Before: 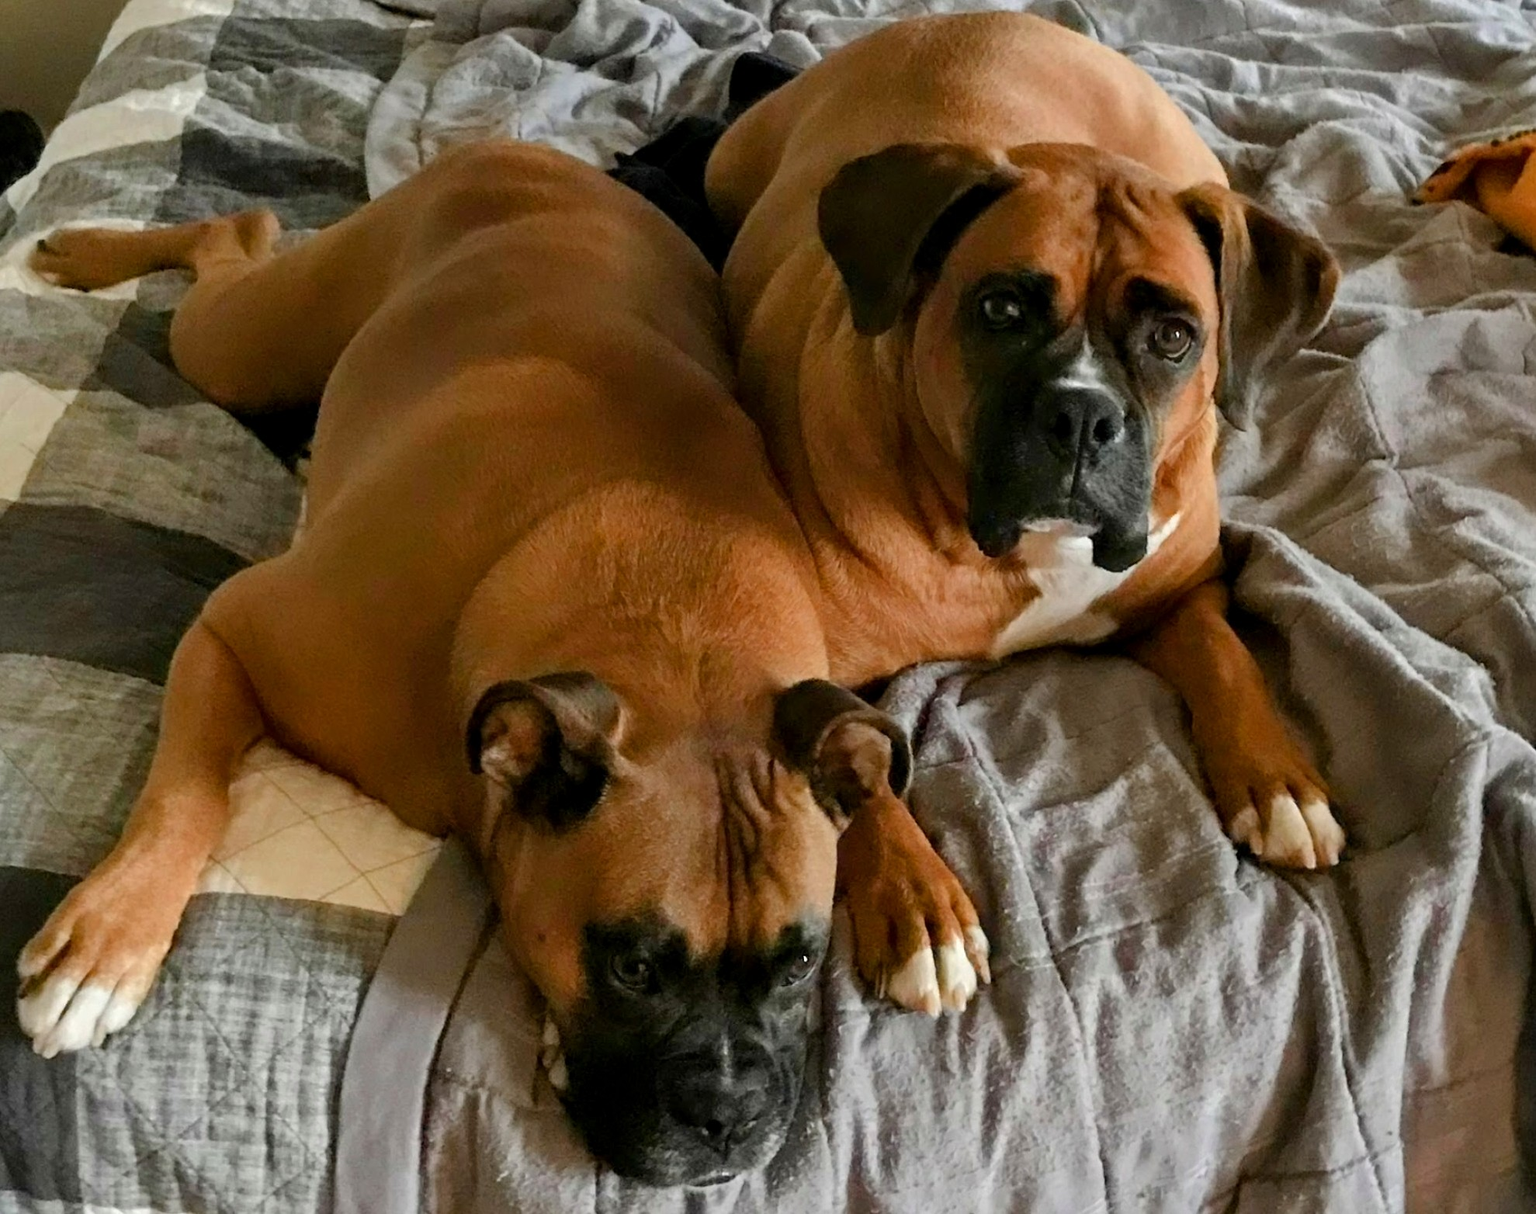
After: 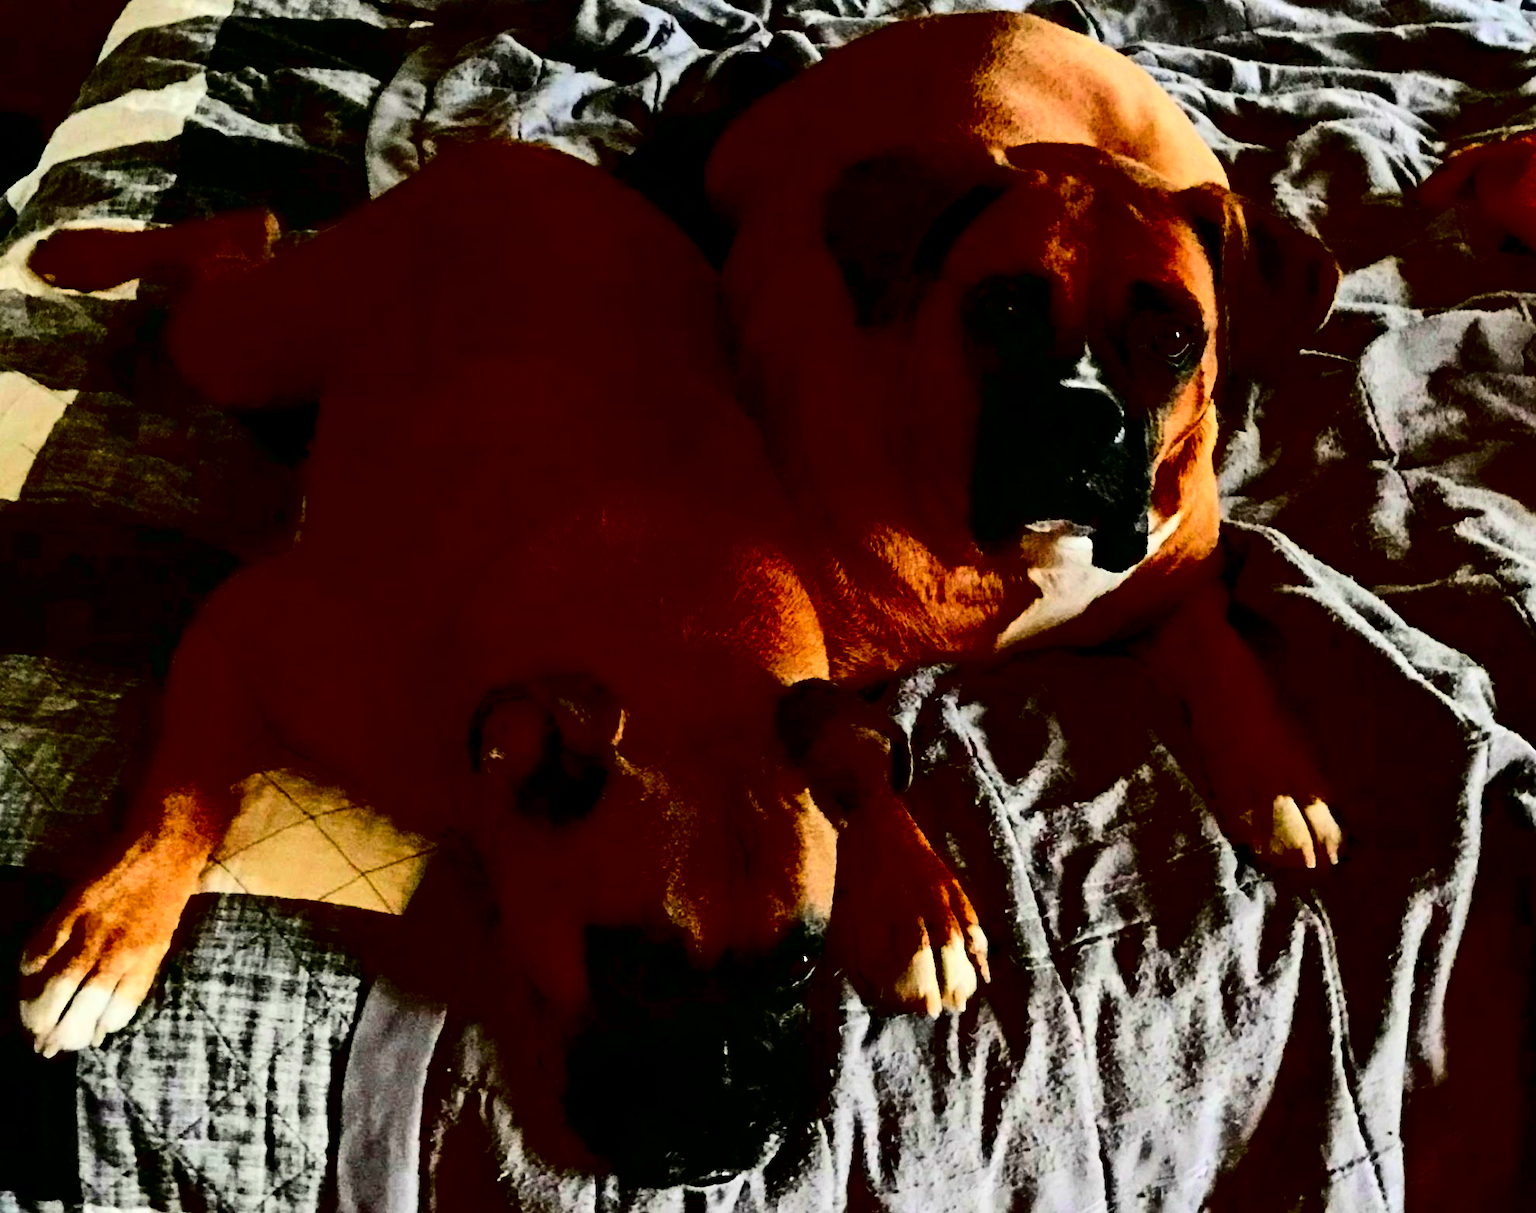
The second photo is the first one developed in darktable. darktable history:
contrast brightness saturation: contrast 0.789, brightness -0.986, saturation 0.984
